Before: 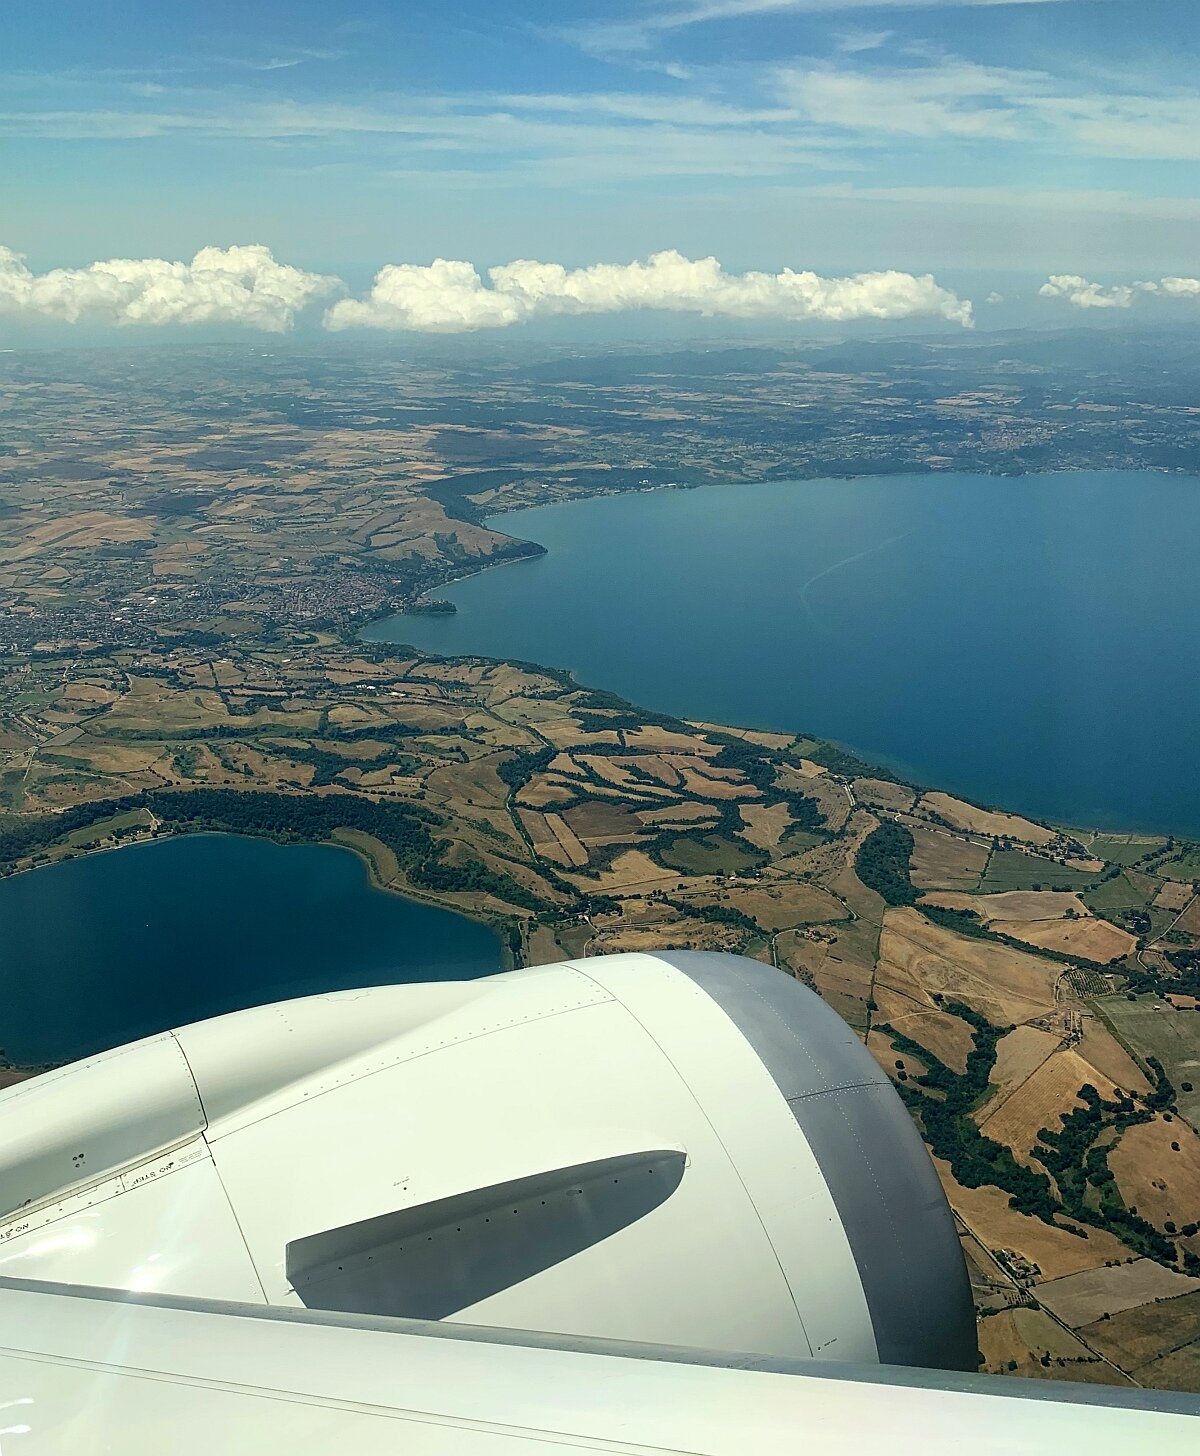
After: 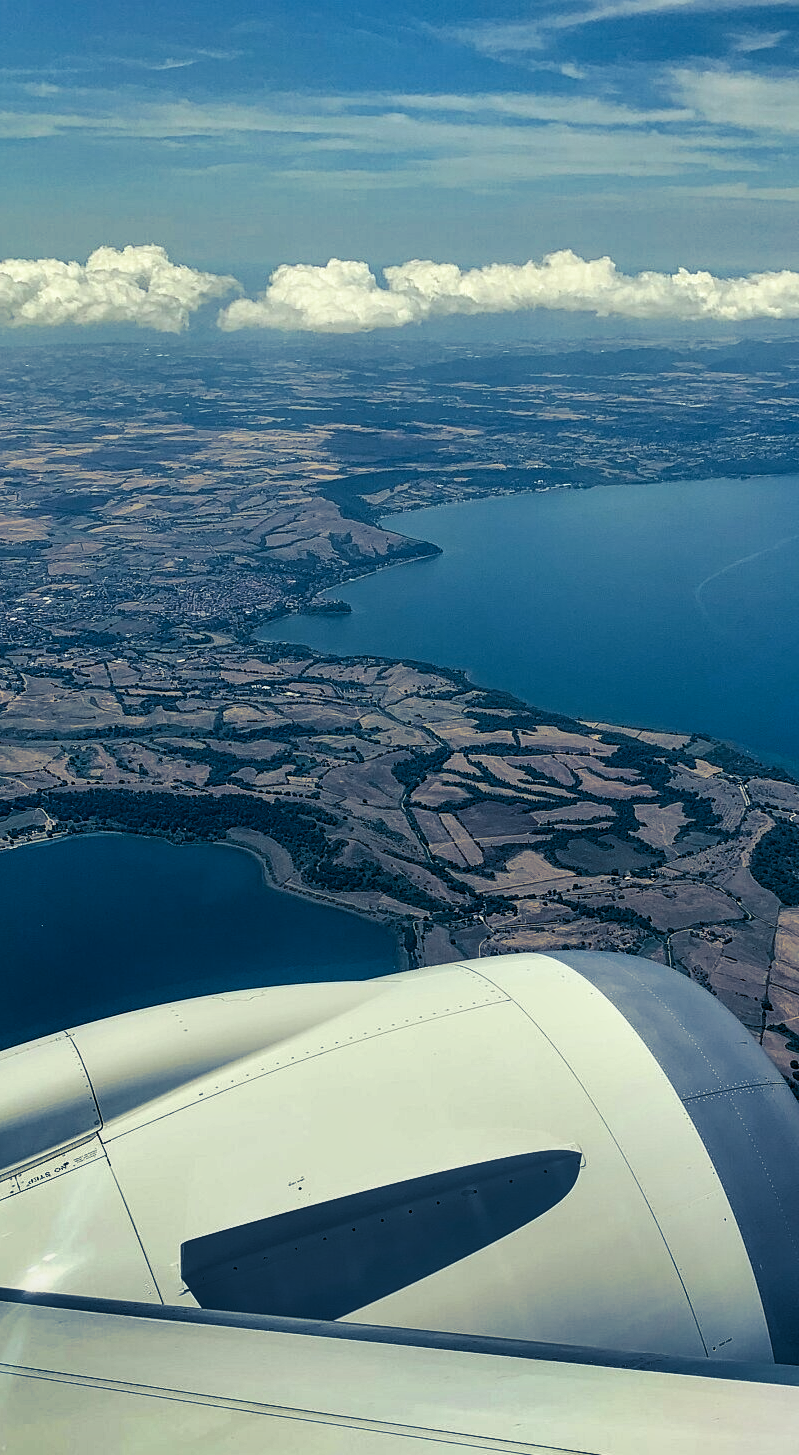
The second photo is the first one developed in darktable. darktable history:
split-toning: shadows › hue 226.8°, shadows › saturation 0.84
crop and rotate: left 8.786%, right 24.548%
local contrast: on, module defaults
shadows and highlights: white point adjustment -3.64, highlights -63.34, highlights color adjustment 42%, soften with gaussian
